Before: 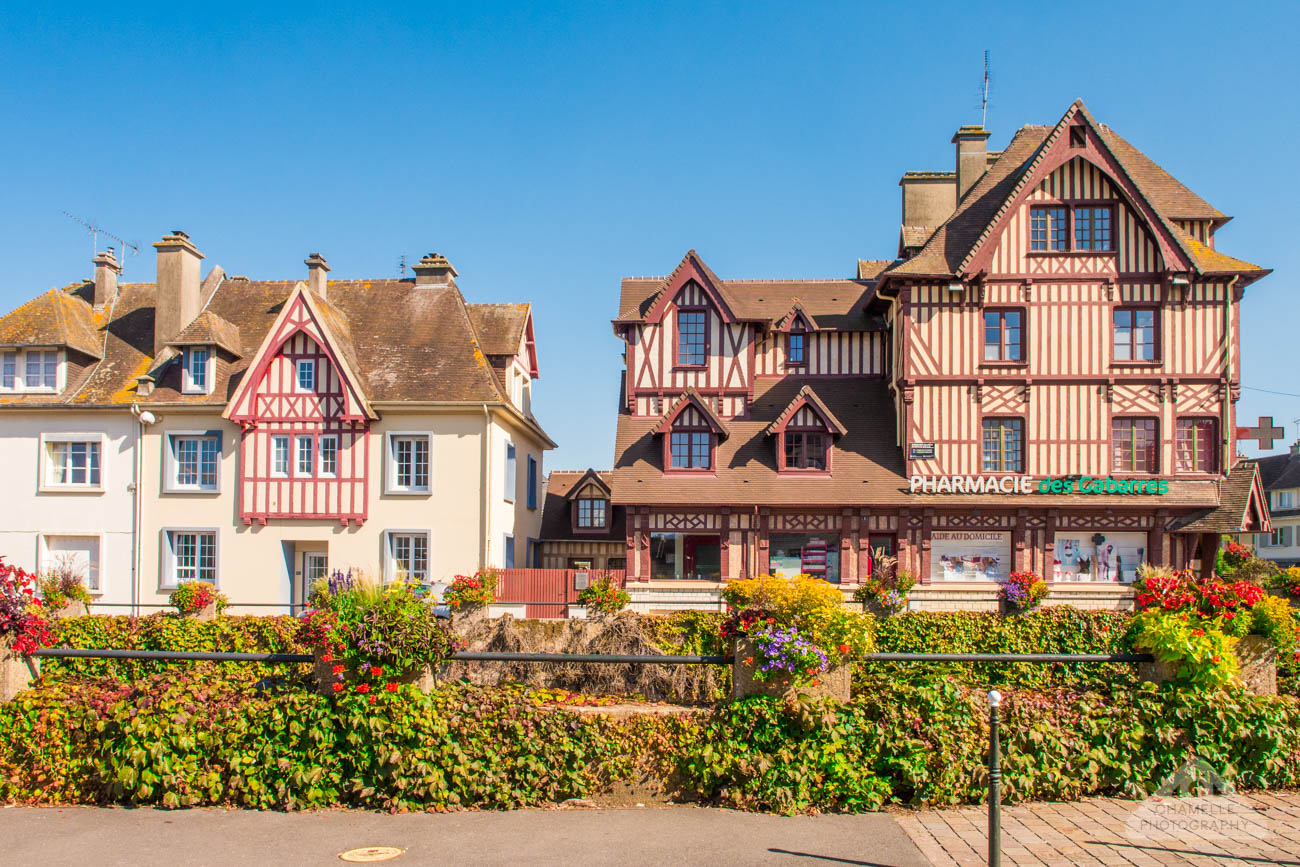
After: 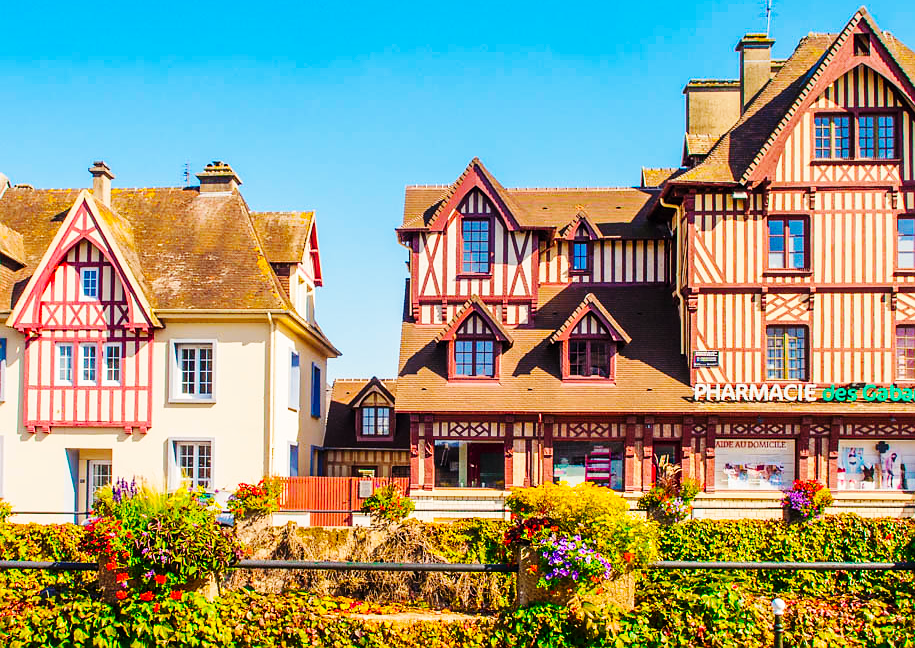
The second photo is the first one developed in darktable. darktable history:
base curve: curves: ch0 [(0, 0) (0.036, 0.025) (0.121, 0.166) (0.206, 0.329) (0.605, 0.79) (1, 1)], preserve colors none
sharpen: radius 1.035
color balance rgb: shadows lift › chroma 3.021%, shadows lift › hue 280.09°, linear chroma grading › global chroma 16.258%, perceptual saturation grading › global saturation 19.719%
crop and rotate: left 16.641%, top 10.703%, right 12.966%, bottom 14.548%
